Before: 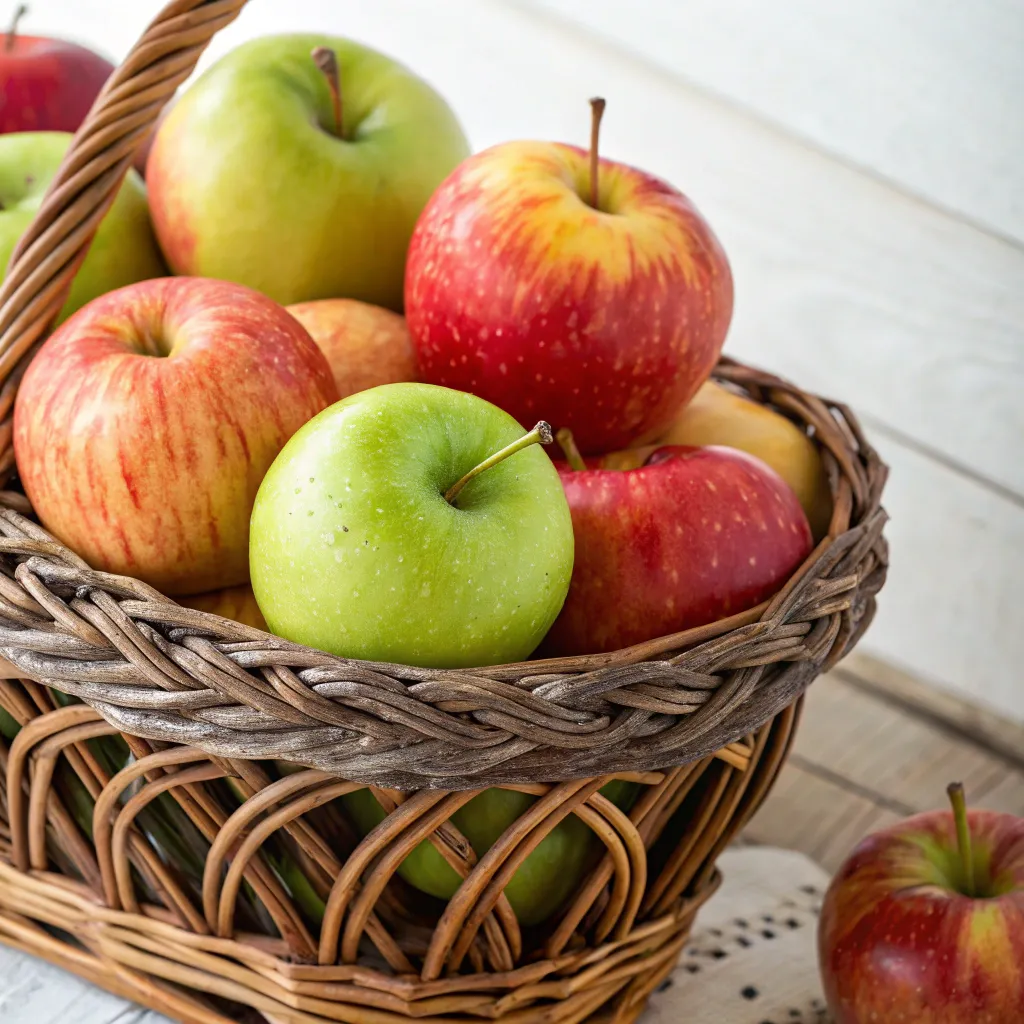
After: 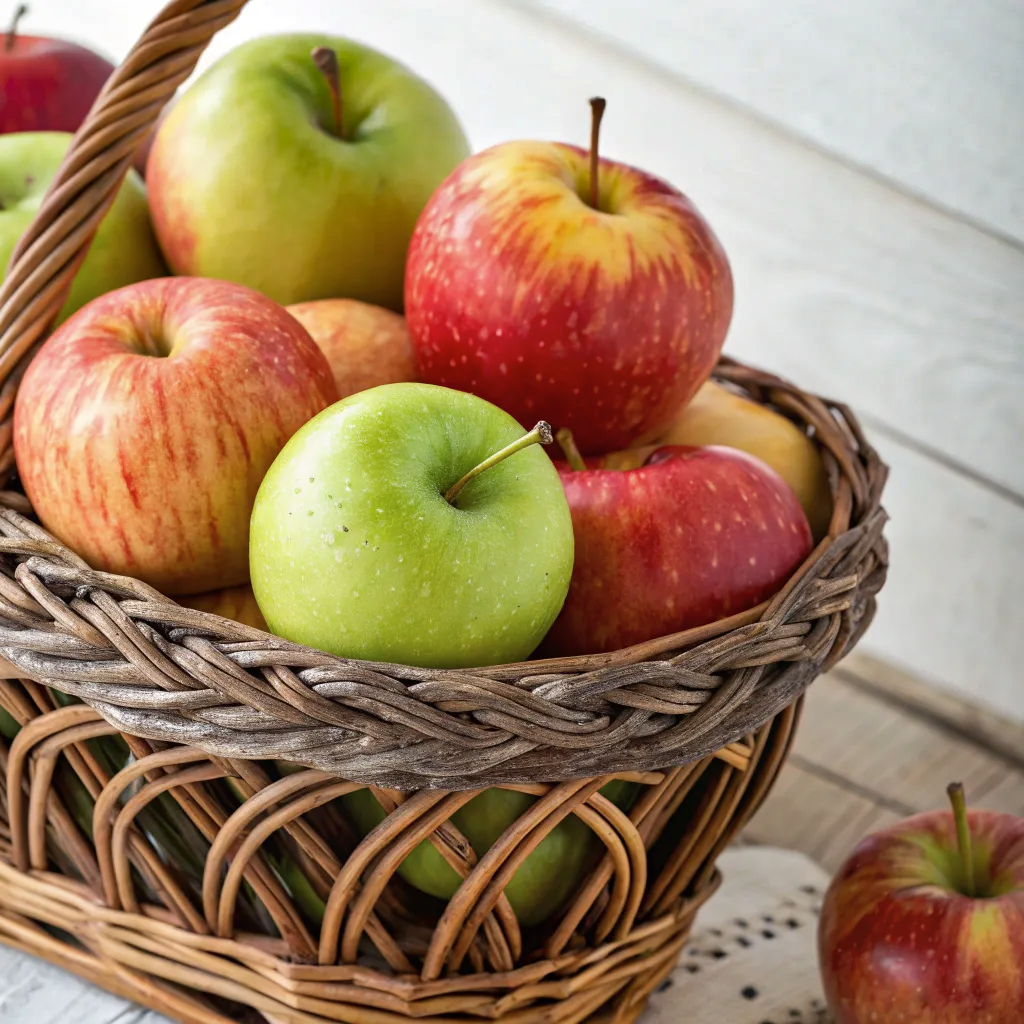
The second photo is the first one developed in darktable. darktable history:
shadows and highlights: low approximation 0.01, soften with gaussian
contrast brightness saturation: saturation -0.065
